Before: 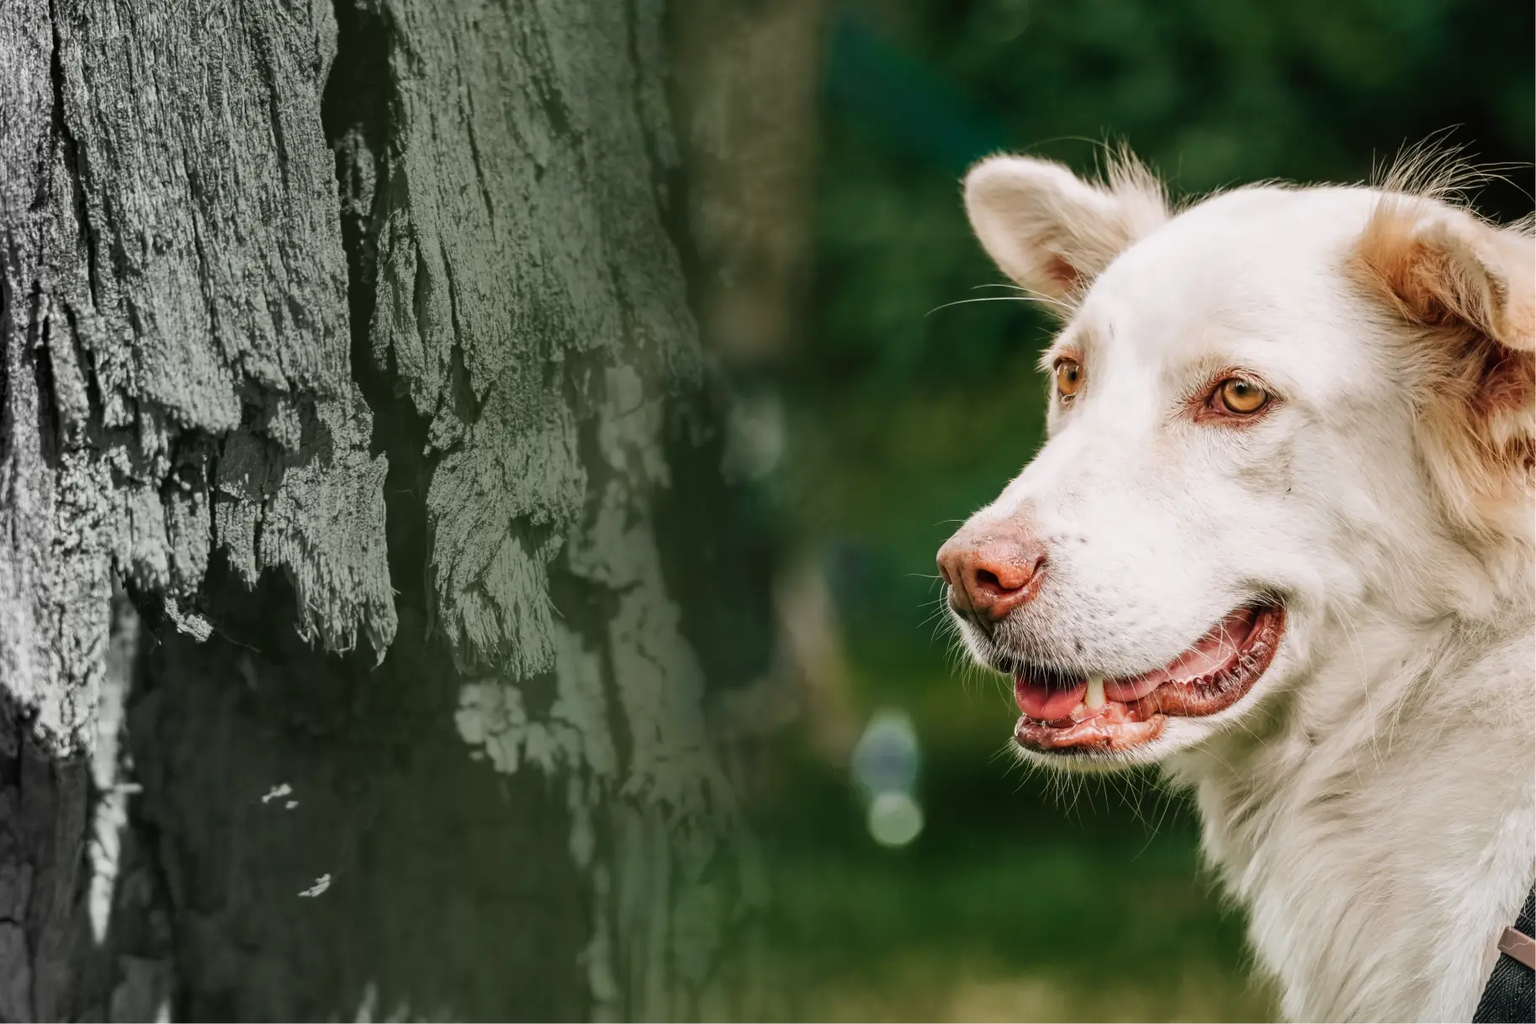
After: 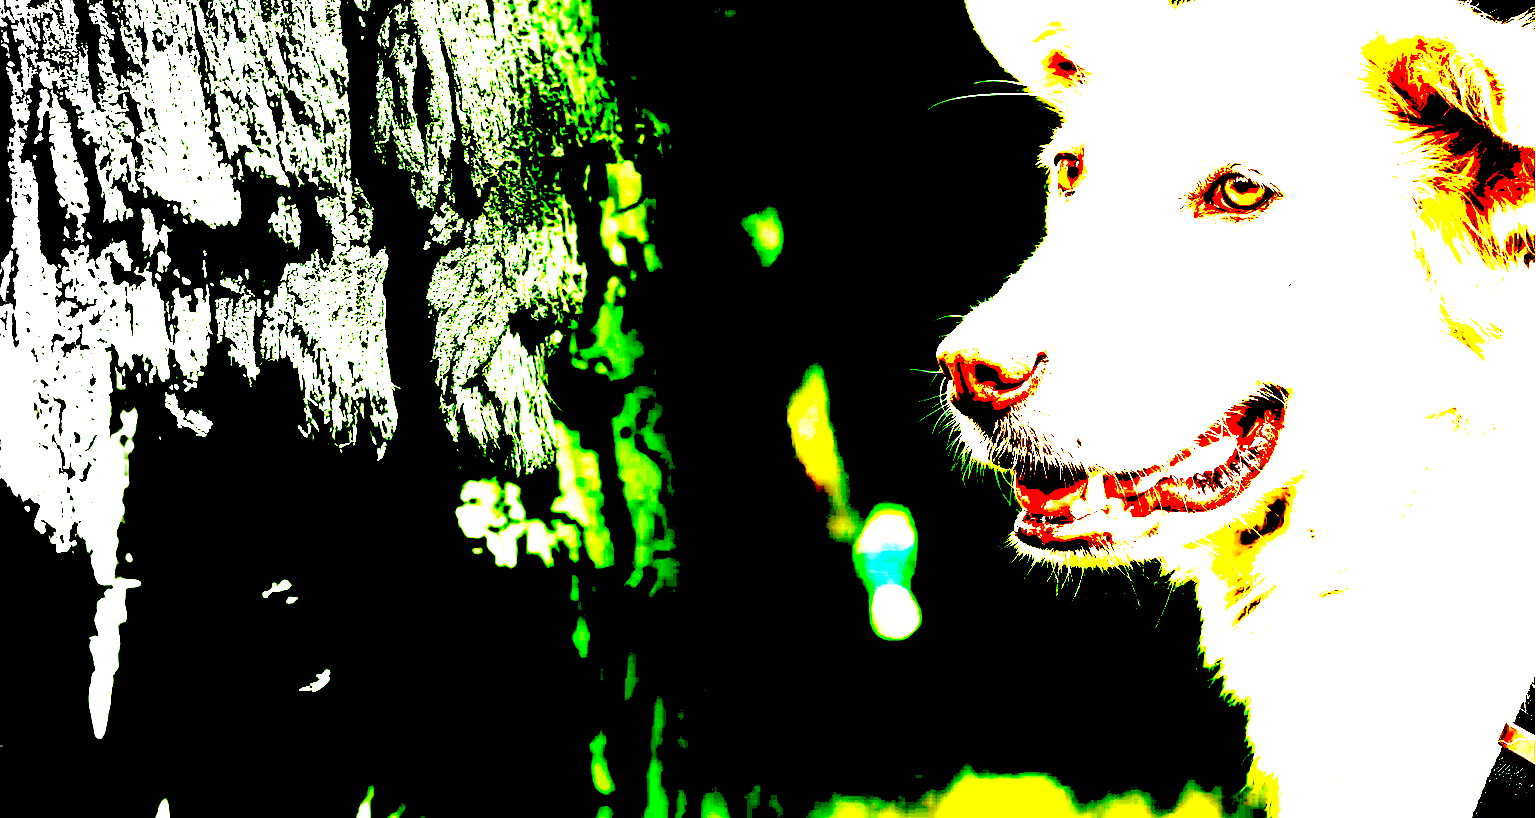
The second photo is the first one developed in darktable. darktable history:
crop and rotate: top 19.998%
exposure: black level correction 0.1, exposure 3 EV, compensate highlight preservation false
